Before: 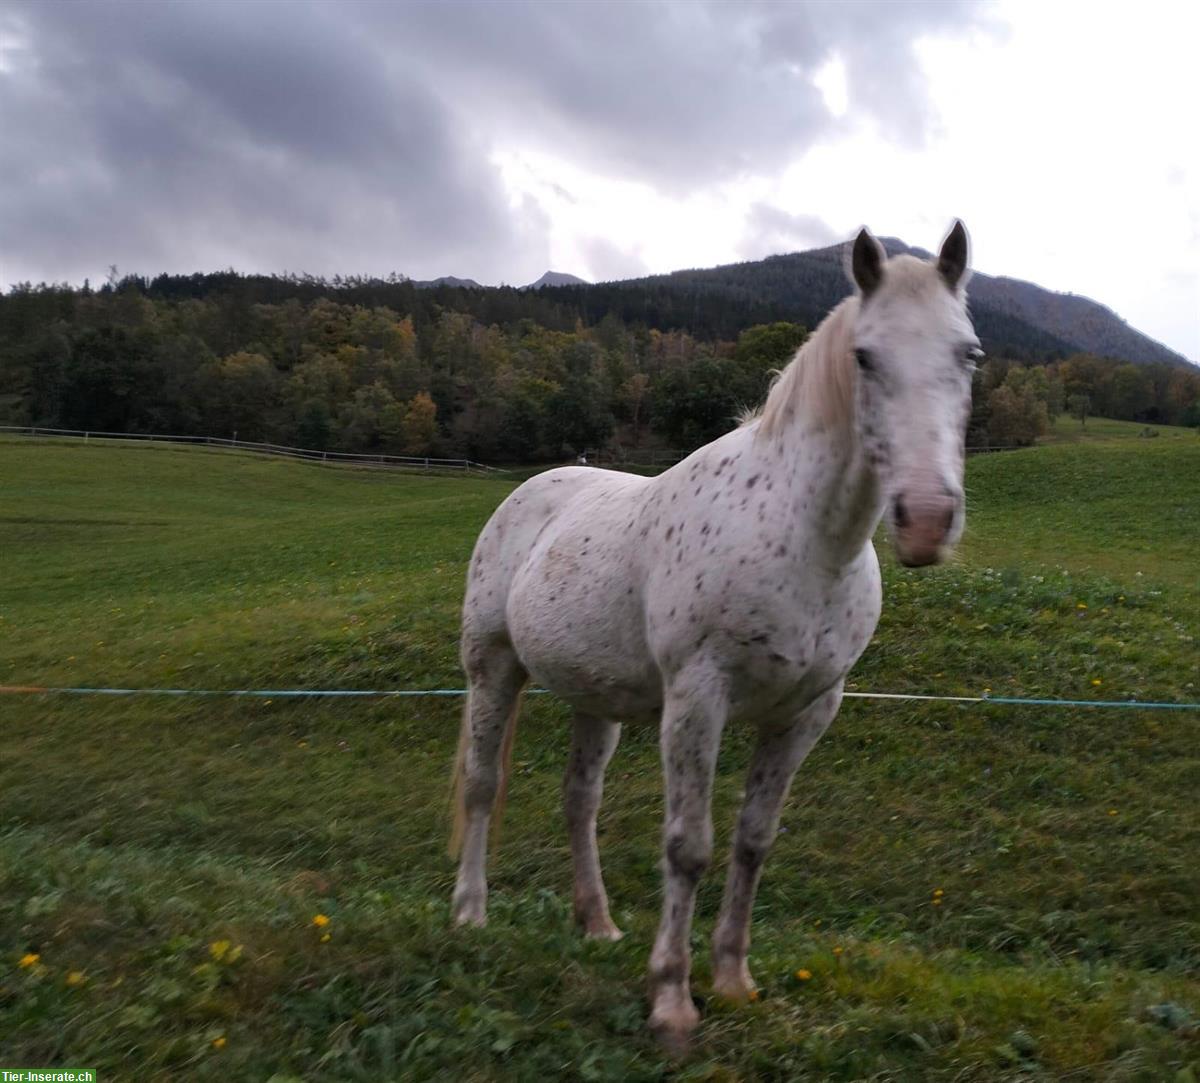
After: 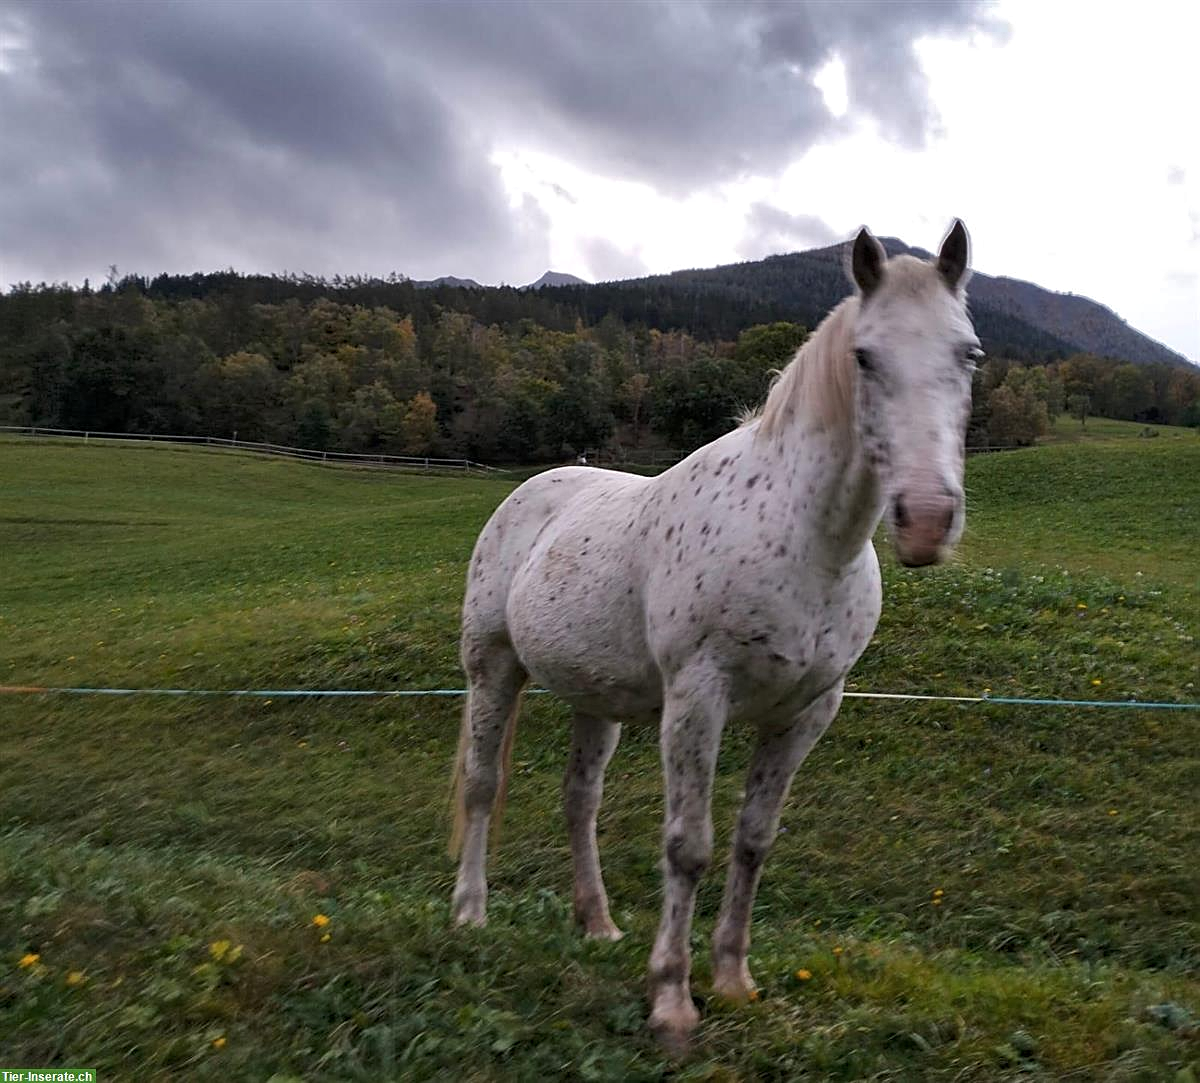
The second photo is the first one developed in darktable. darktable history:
local contrast: highlights 100%, shadows 100%, detail 120%, midtone range 0.2
sharpen: on, module defaults
shadows and highlights: radius 108.52, shadows 23.73, highlights -59.32, low approximation 0.01, soften with gaussian
